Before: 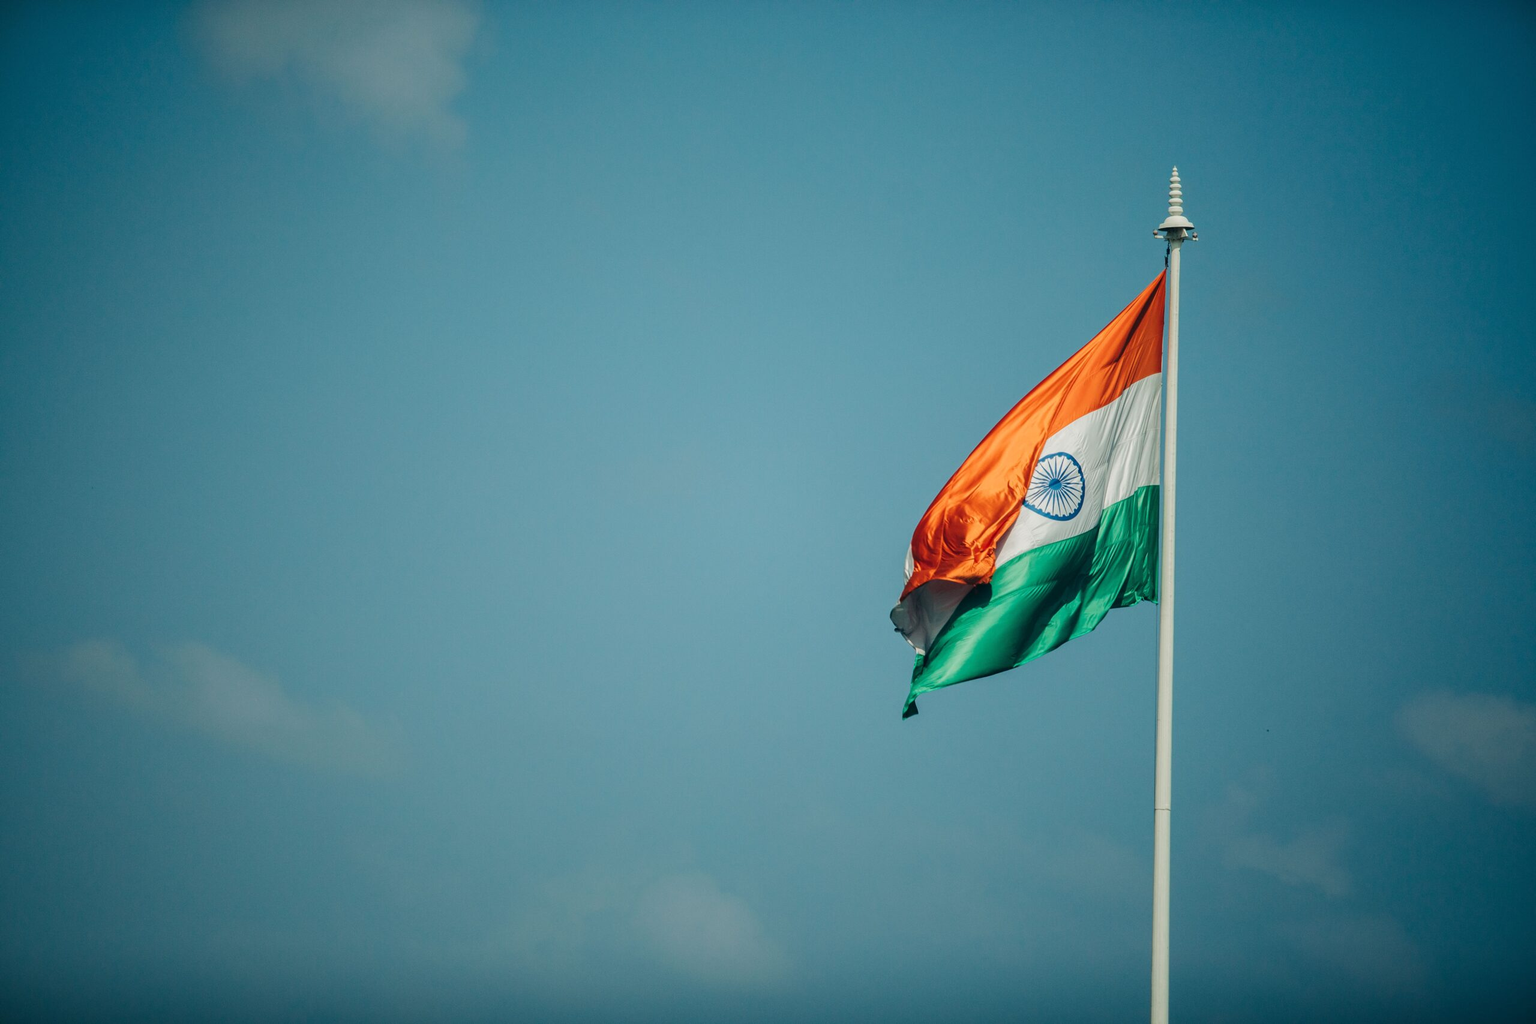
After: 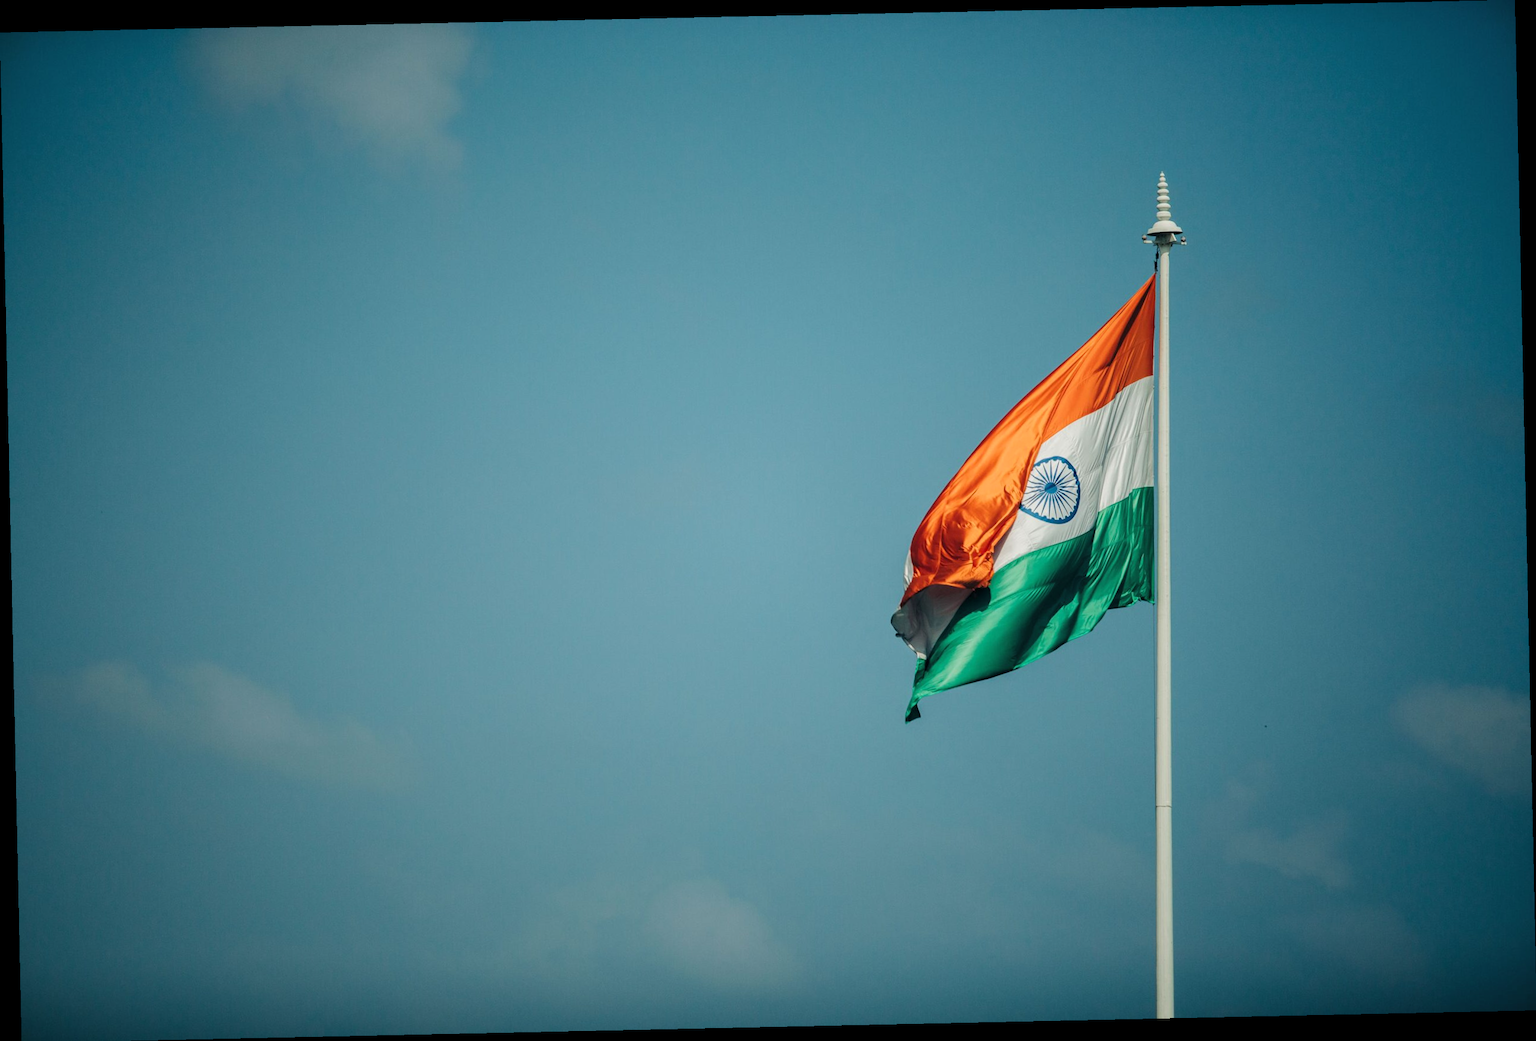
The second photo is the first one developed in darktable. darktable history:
tone equalizer: on, module defaults
levels: levels [0.026, 0.507, 0.987]
rotate and perspective: rotation -1.24°, automatic cropping off
